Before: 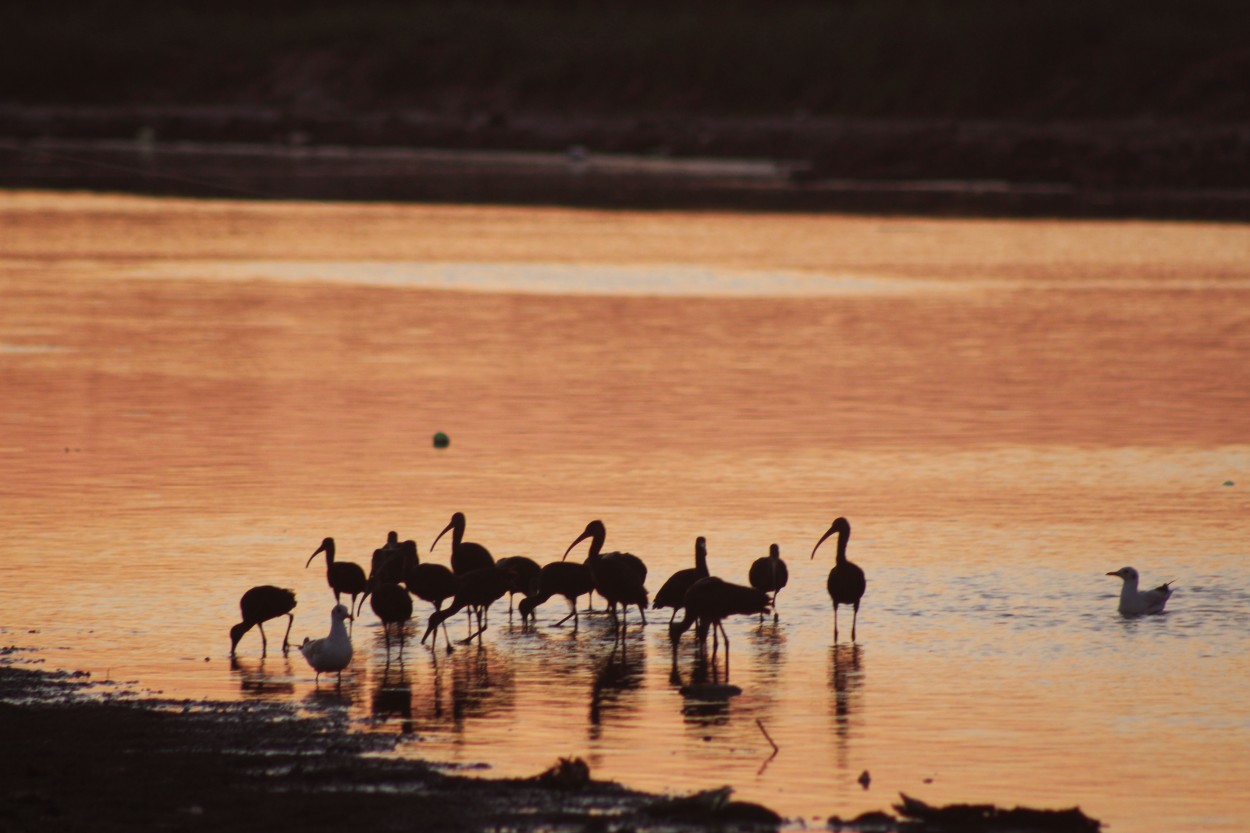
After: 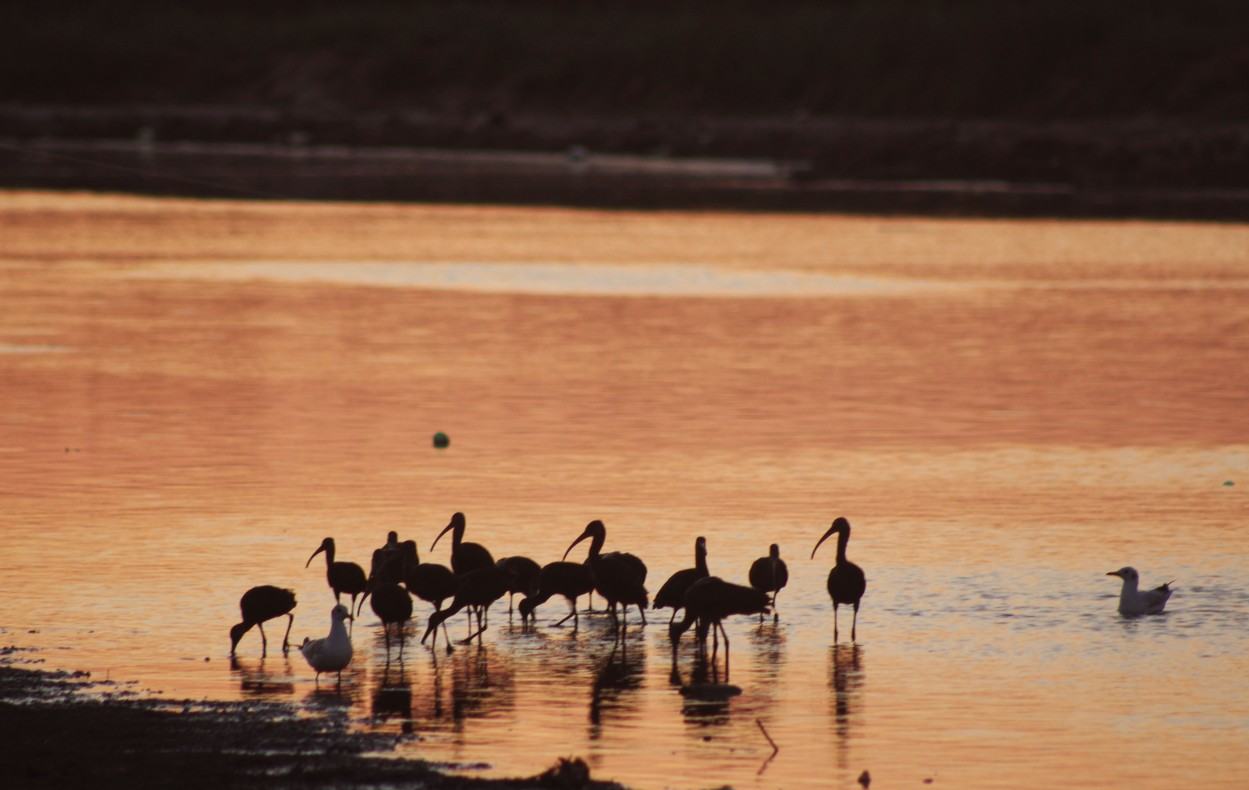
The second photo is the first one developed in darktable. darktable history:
exposure: compensate highlight preservation false
crop and rotate: top 0%, bottom 5.097%
